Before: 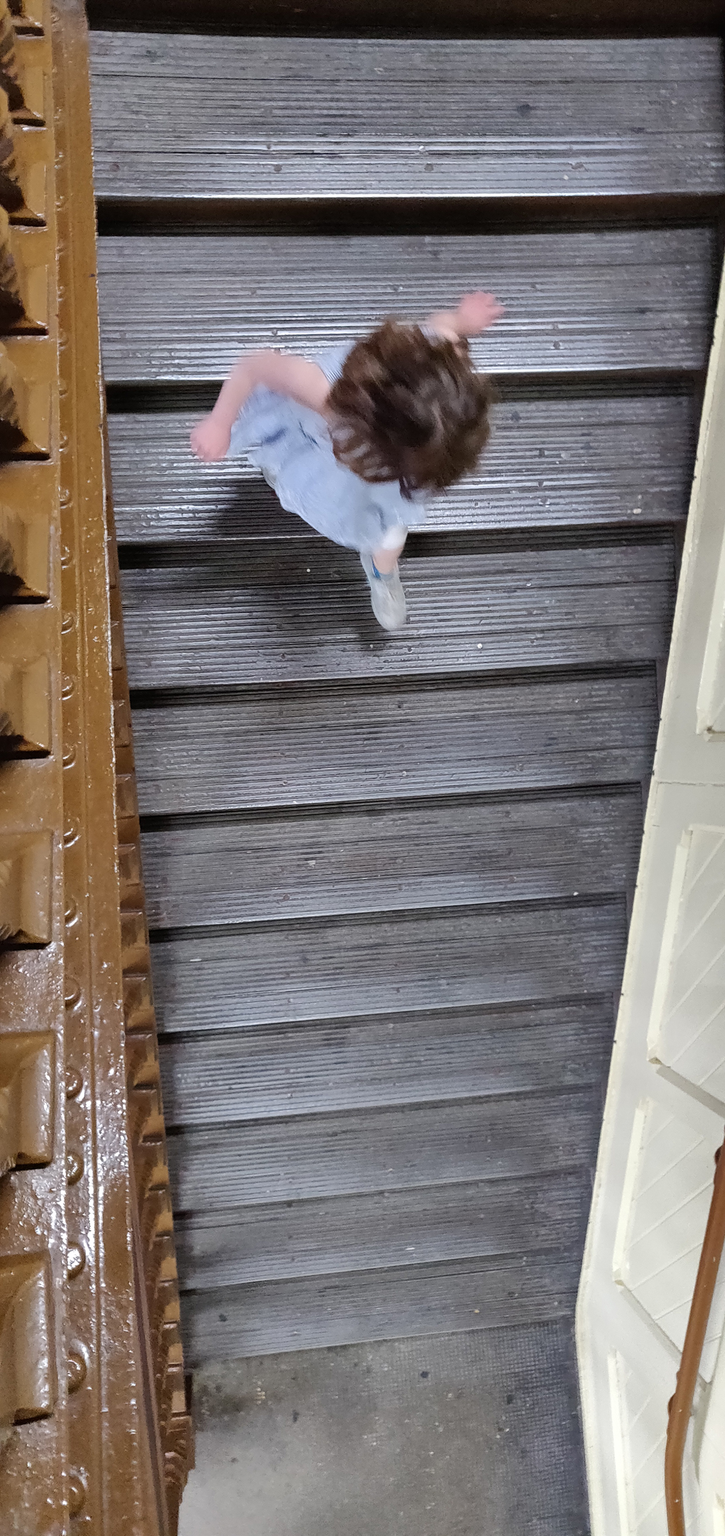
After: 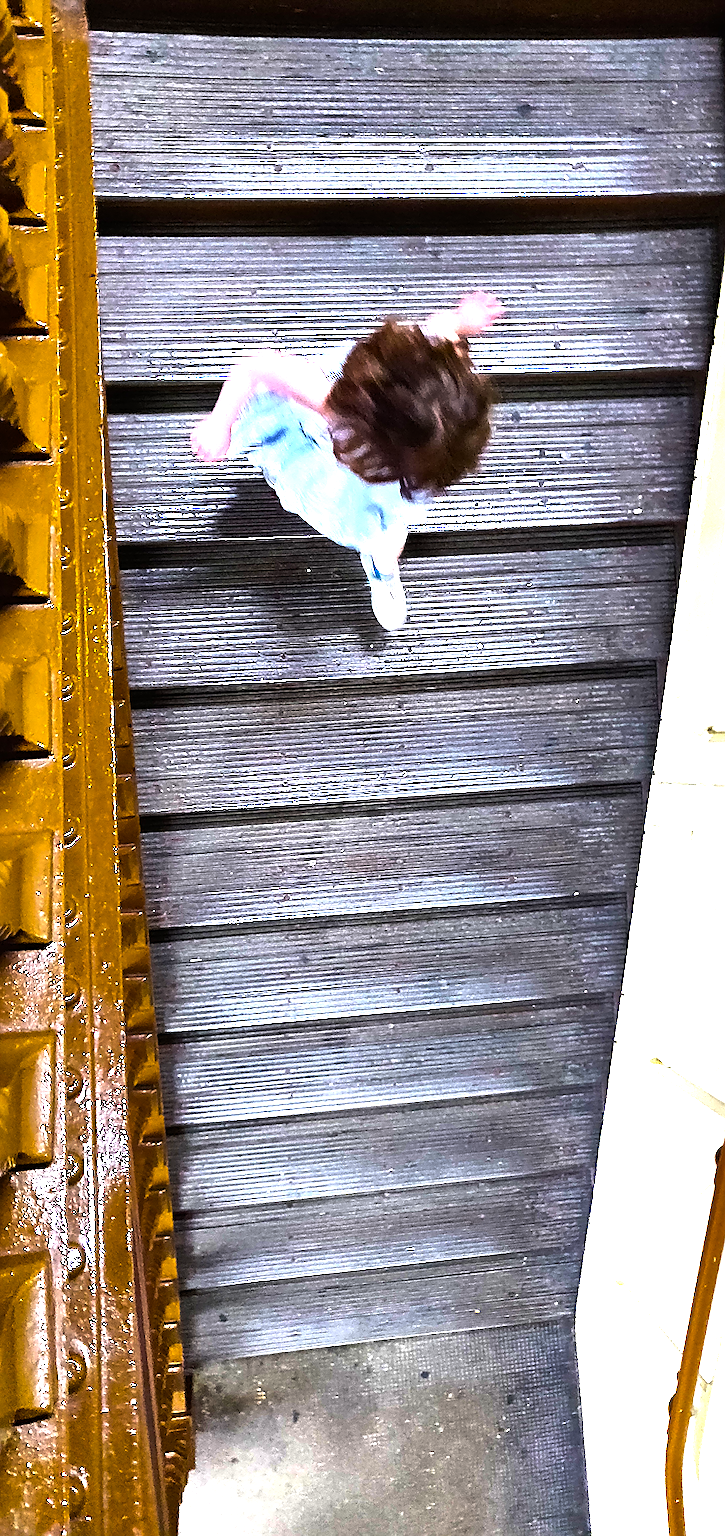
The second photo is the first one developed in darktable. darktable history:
color balance rgb: linear chroma grading › shadows -30%, linear chroma grading › global chroma 35%, perceptual saturation grading › global saturation 75%, perceptual saturation grading › shadows -30%, perceptual brilliance grading › highlights 75%, perceptual brilliance grading › shadows -30%, global vibrance 35%
sharpen: on, module defaults
